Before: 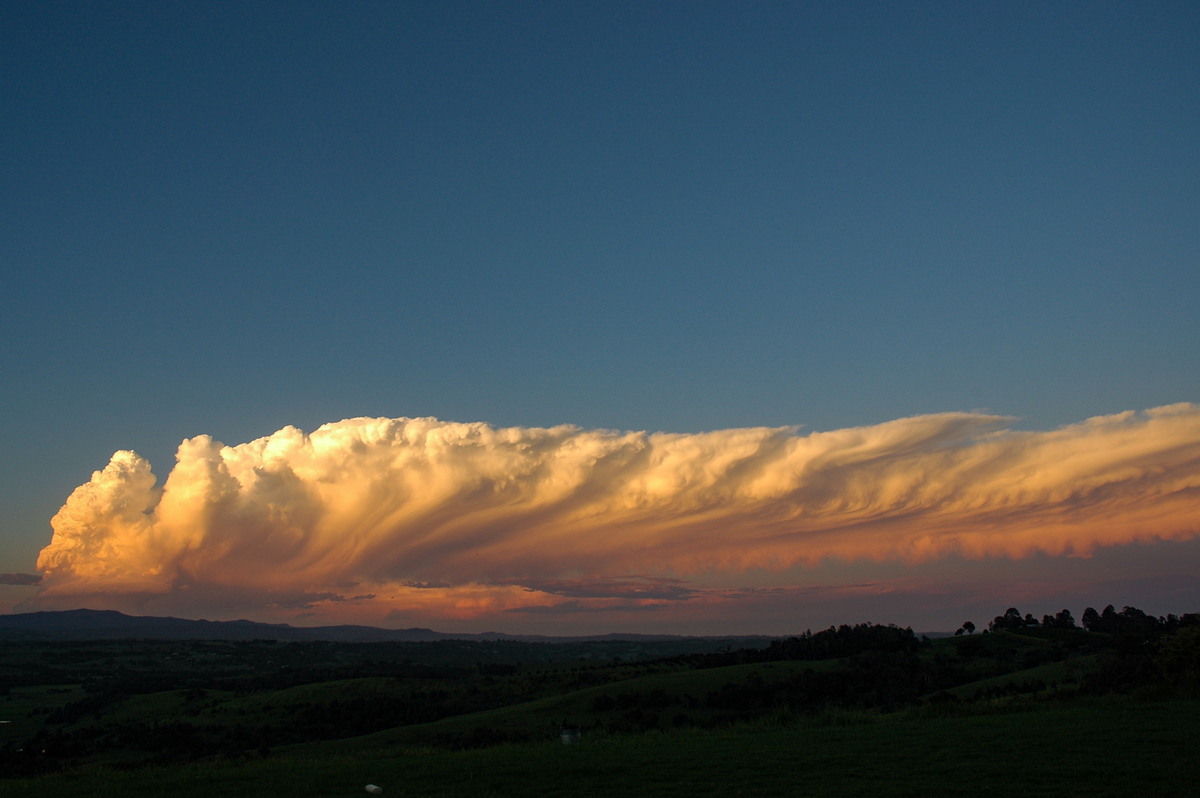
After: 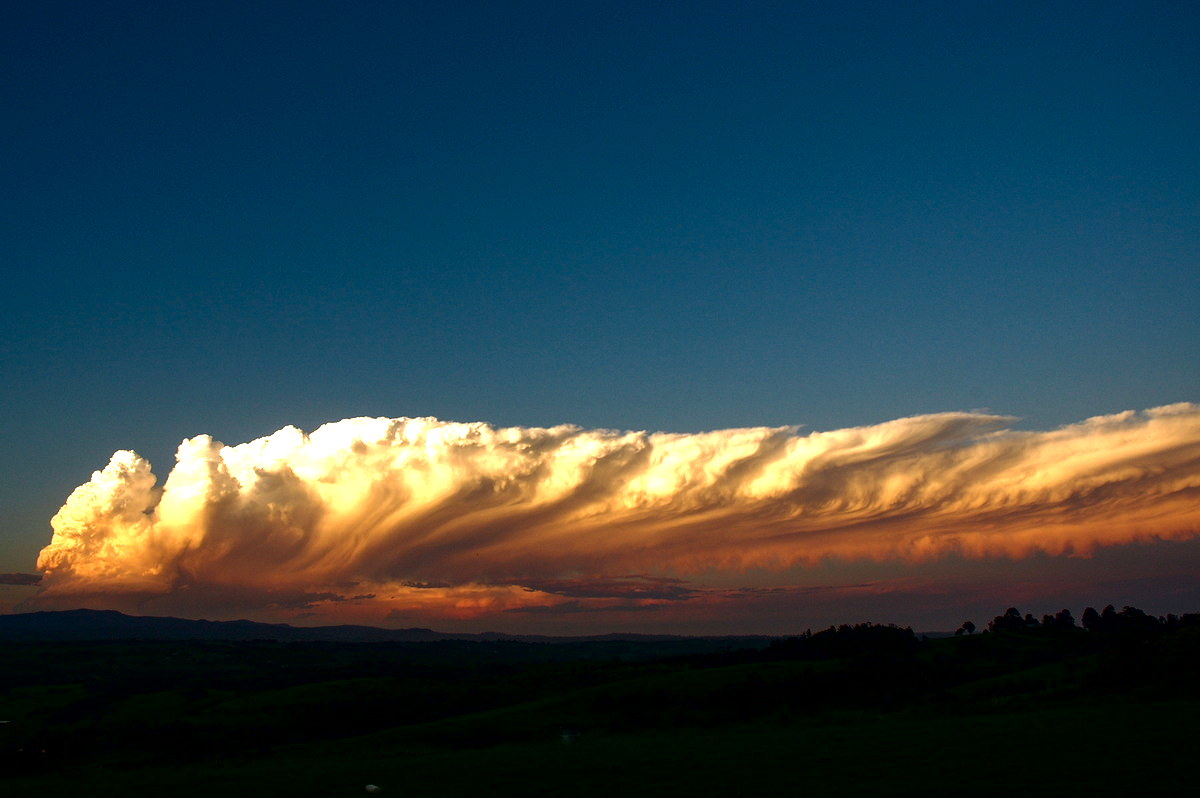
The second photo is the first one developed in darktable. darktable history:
exposure: black level correction 0, exposure 1.124 EV, compensate highlight preservation false
contrast brightness saturation: brightness -0.506
